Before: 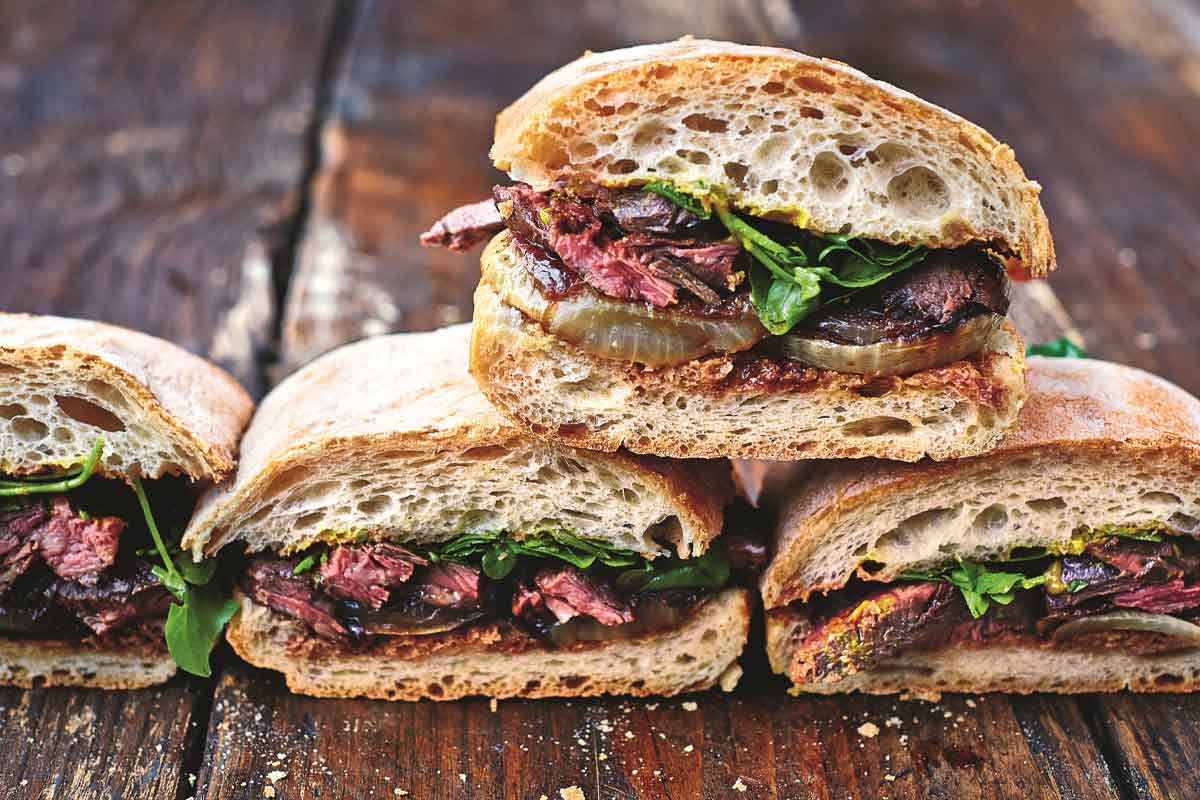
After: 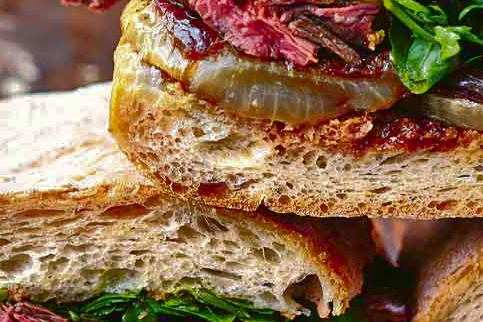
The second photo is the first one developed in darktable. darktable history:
crop: left 30.031%, top 30.2%, right 29.661%, bottom 29.486%
shadows and highlights: shadows 58.66, highlights -60.01
contrast brightness saturation: contrast 0.133, brightness -0.235, saturation 0.144
